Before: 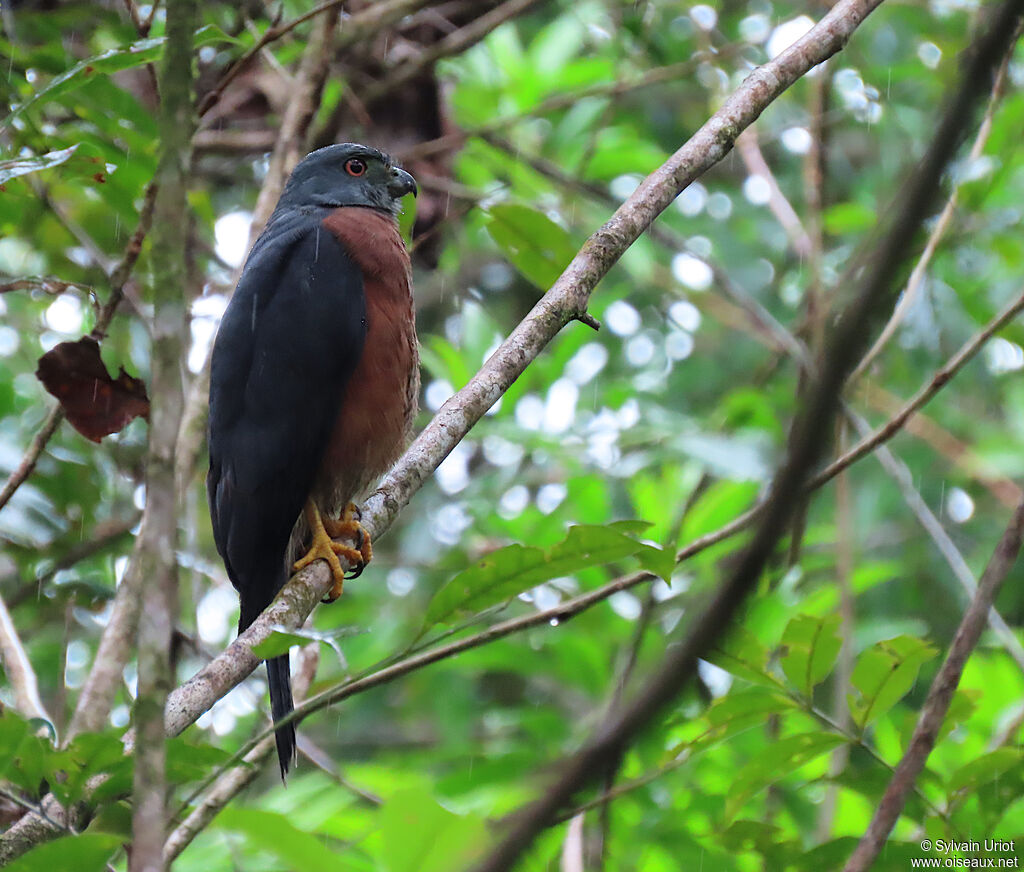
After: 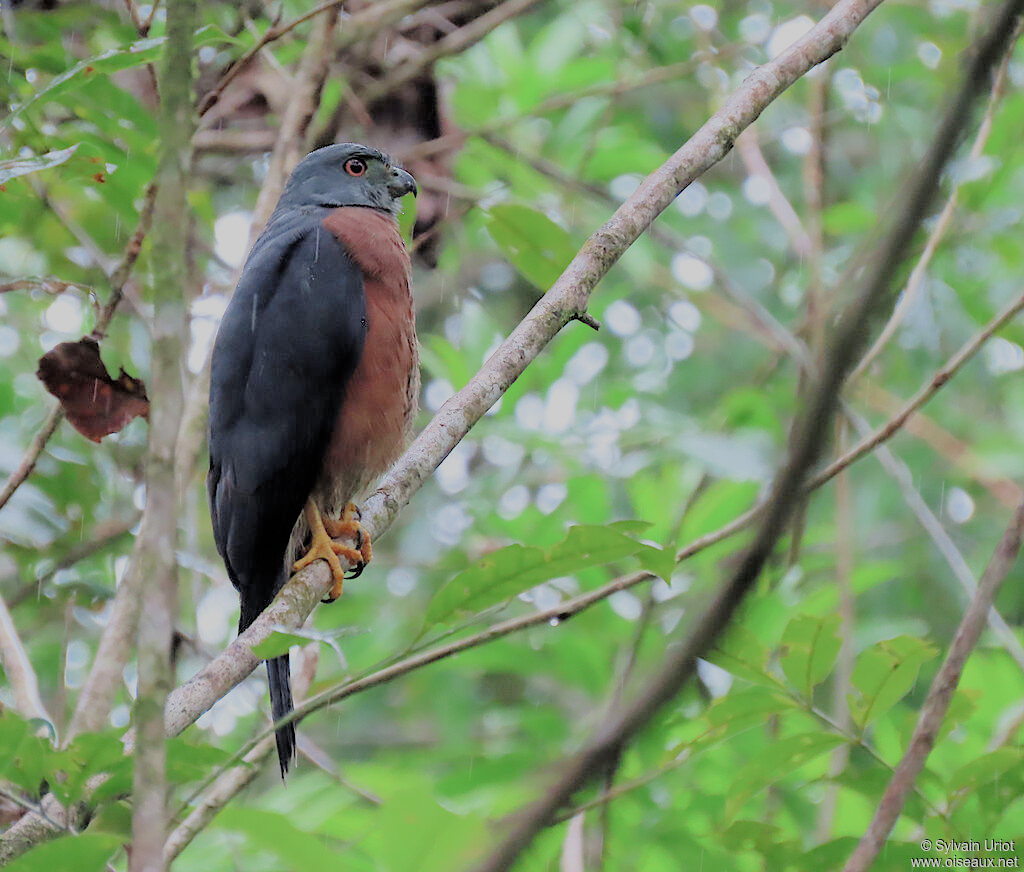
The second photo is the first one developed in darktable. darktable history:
exposure: black level correction 0, exposure 1.1 EV, compensate exposure bias true, compensate highlight preservation false
filmic rgb: black relative exposure -4.42 EV, white relative exposure 6.58 EV, hardness 1.85, contrast 0.5
